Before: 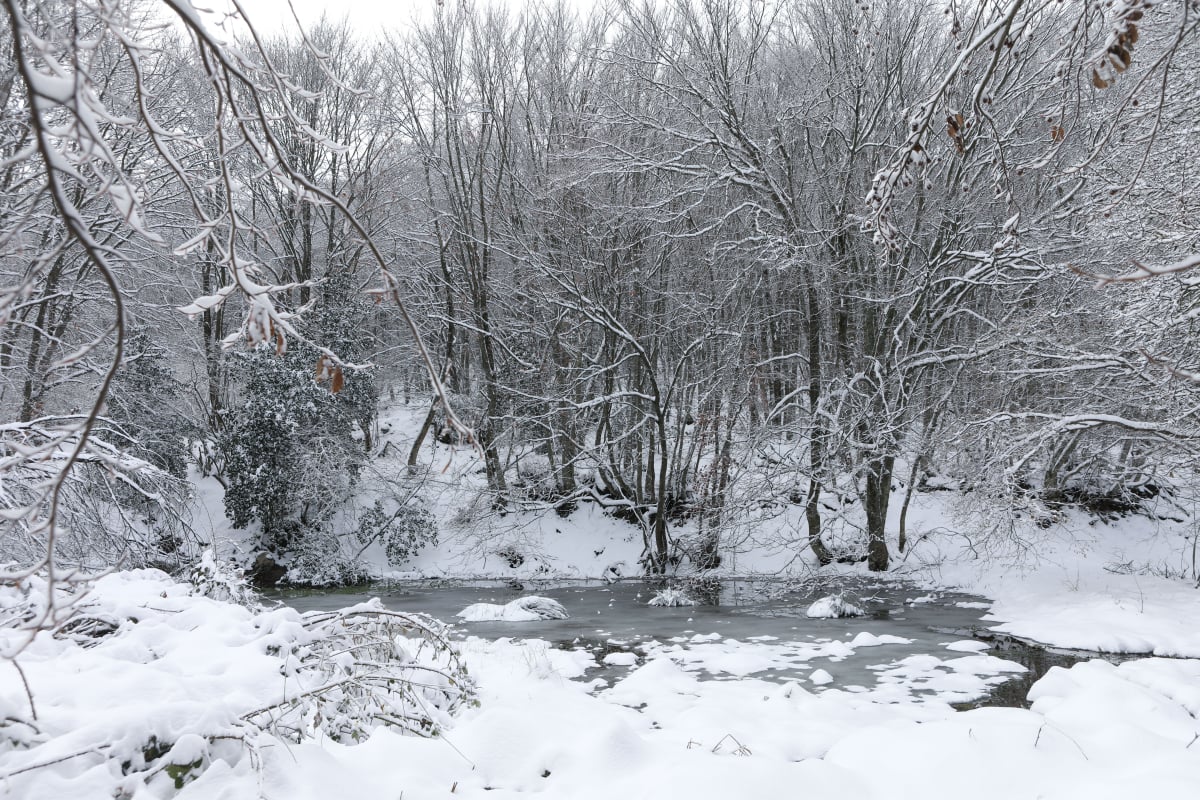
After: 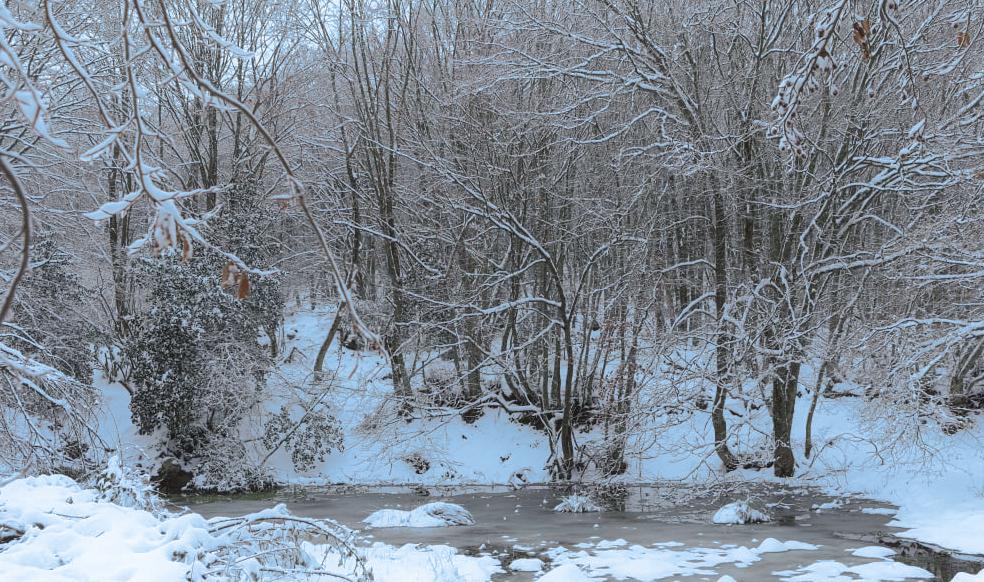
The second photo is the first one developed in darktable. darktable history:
contrast equalizer: y [[0.5, 0.486, 0.447, 0.446, 0.489, 0.5], [0.5 ×6], [0.5 ×6], [0 ×6], [0 ×6]]
crop: left 7.856%, top 11.836%, right 10.12%, bottom 15.387%
split-toning: shadows › hue 351.18°, shadows › saturation 0.86, highlights › hue 218.82°, highlights › saturation 0.73, balance -19.167
